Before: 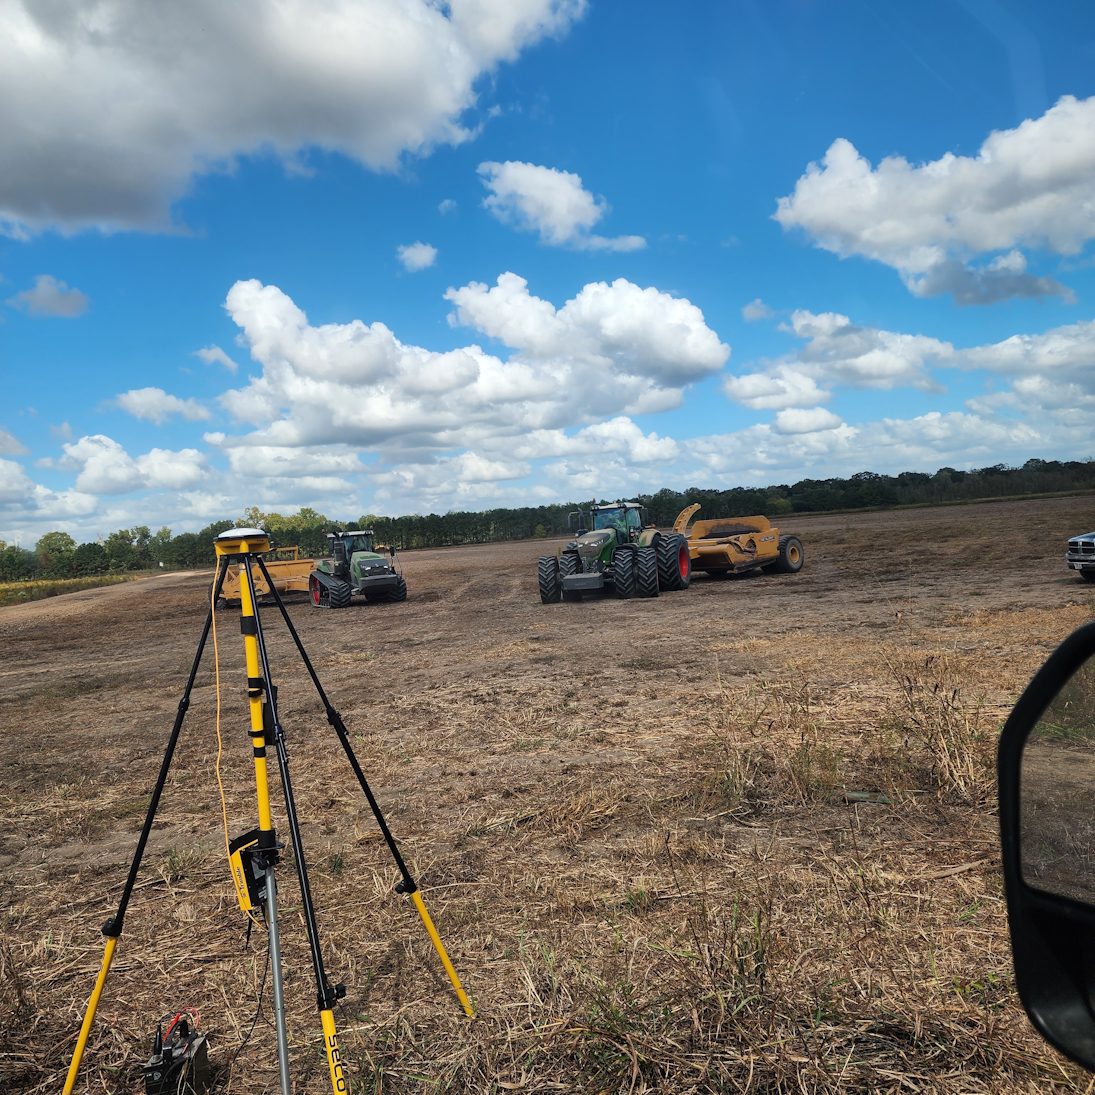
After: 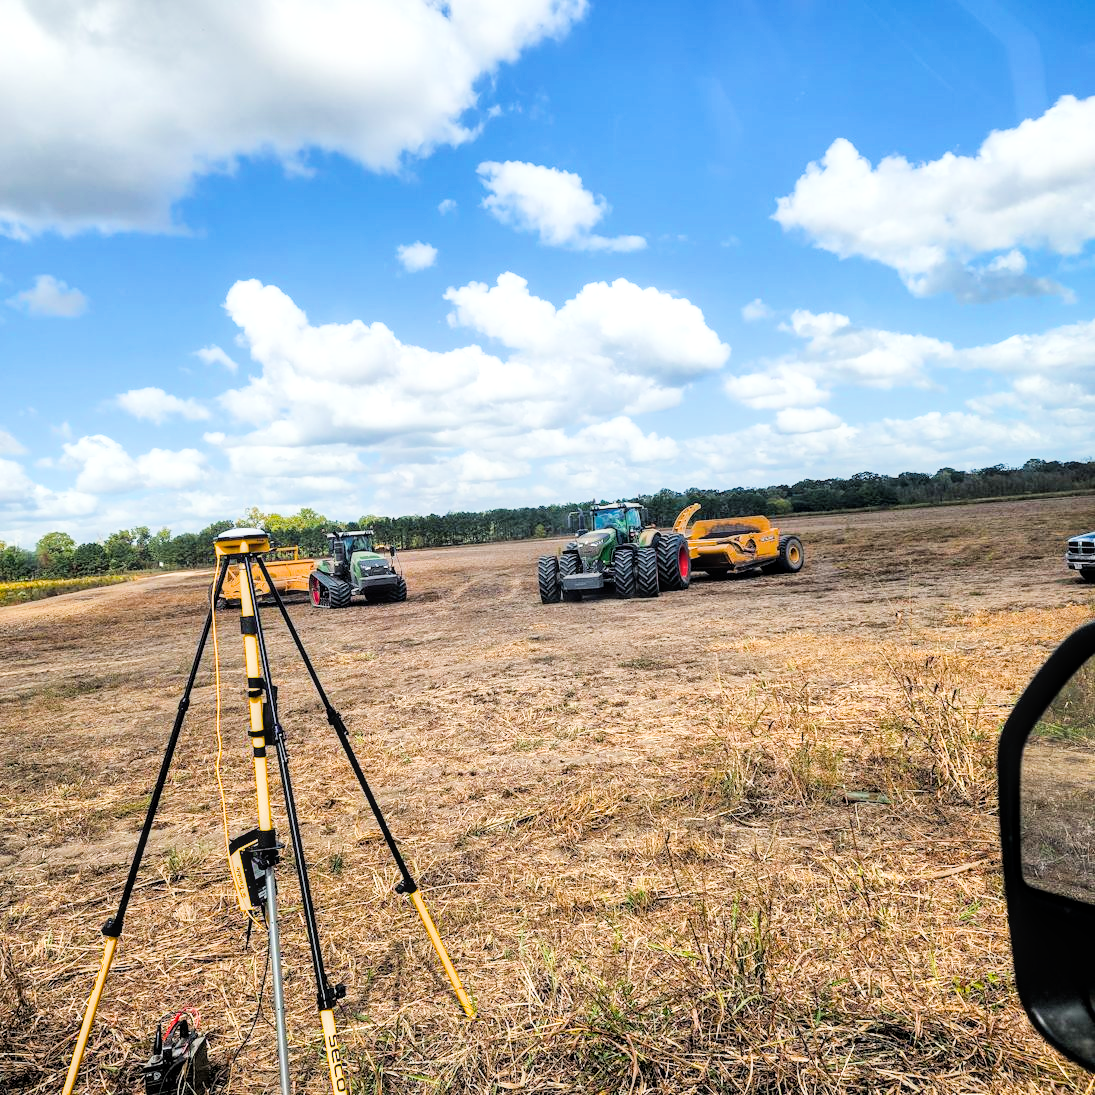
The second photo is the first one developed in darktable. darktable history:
local contrast: on, module defaults
color balance rgb: perceptual saturation grading › global saturation 30%, global vibrance 20%
exposure: black level correction 0, exposure 1.4 EV, compensate exposure bias true, compensate highlight preservation false
filmic rgb: black relative exposure -5 EV, hardness 2.88, contrast 1.2, highlights saturation mix -30%
